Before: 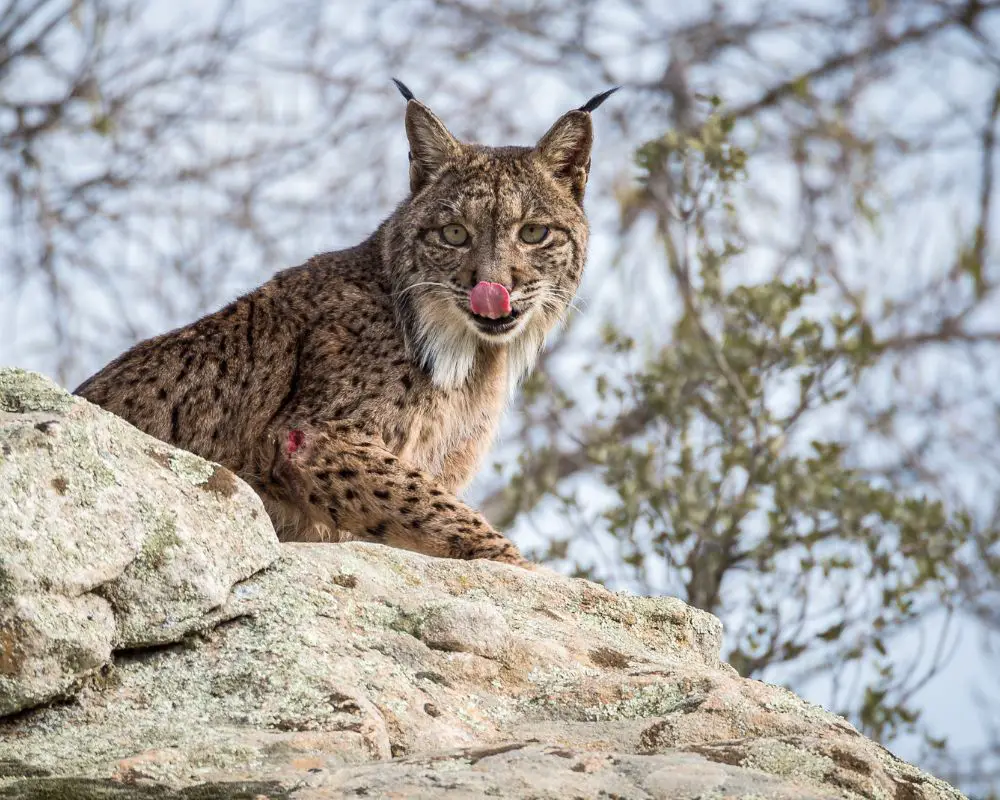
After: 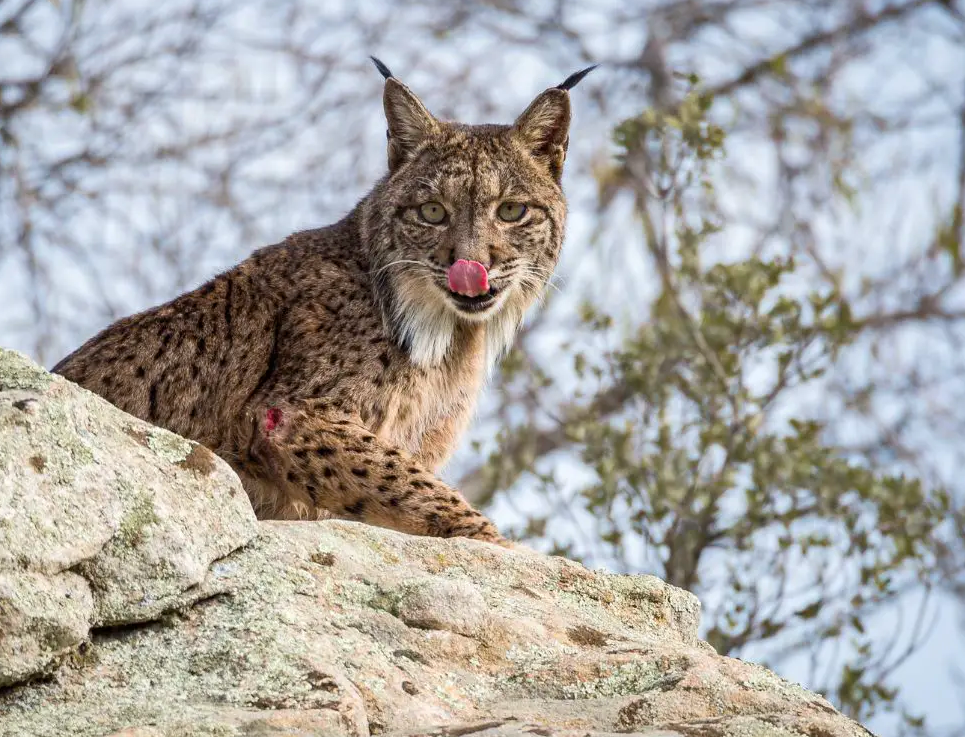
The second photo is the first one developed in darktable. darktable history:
crop: left 2.211%, top 2.851%, right 1.218%, bottom 4.972%
color balance rgb: perceptual saturation grading › global saturation 17.27%
